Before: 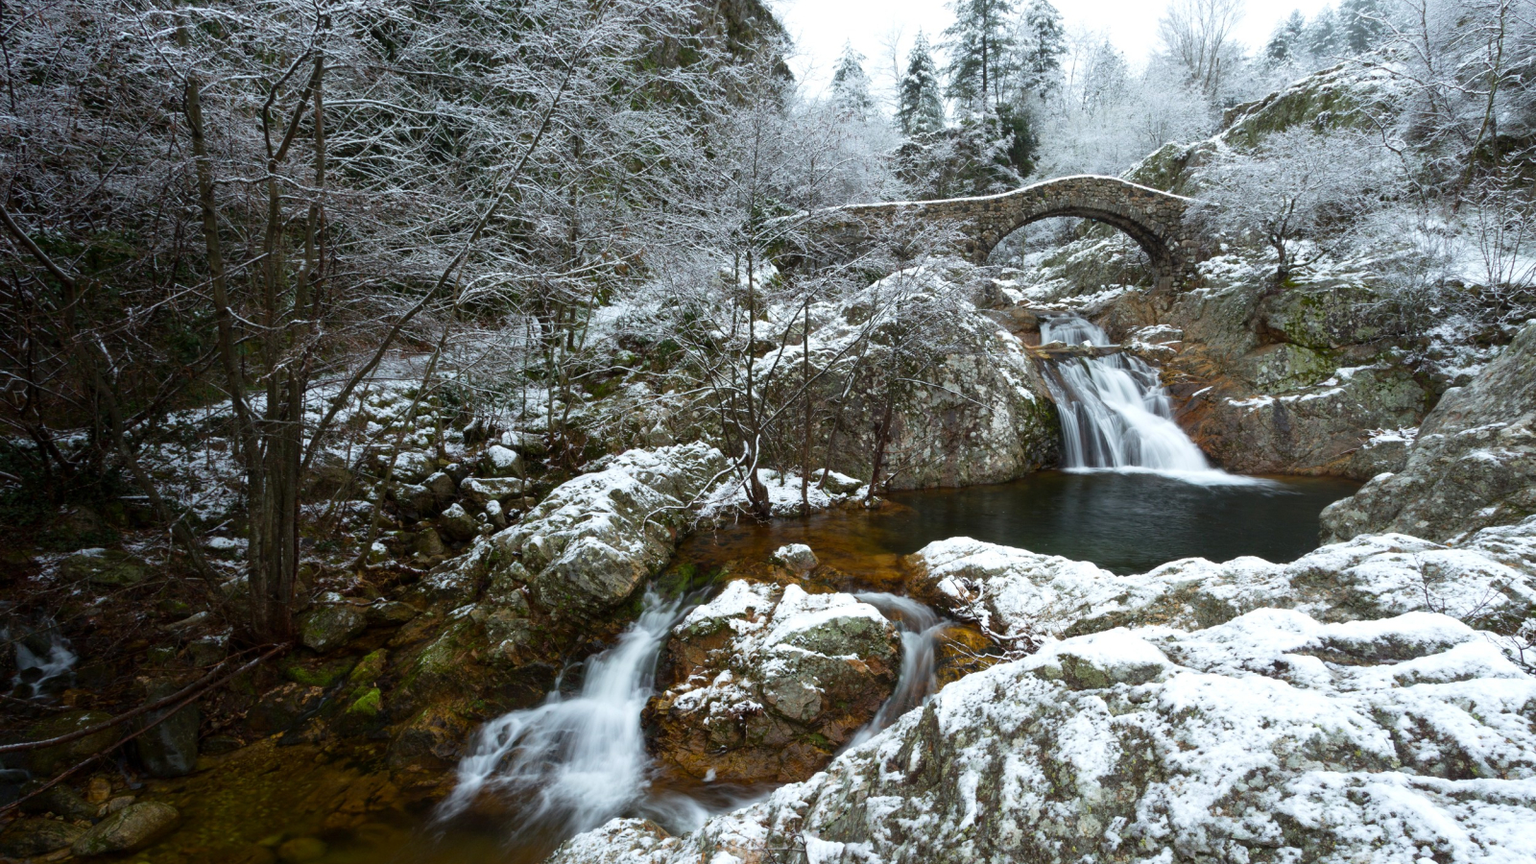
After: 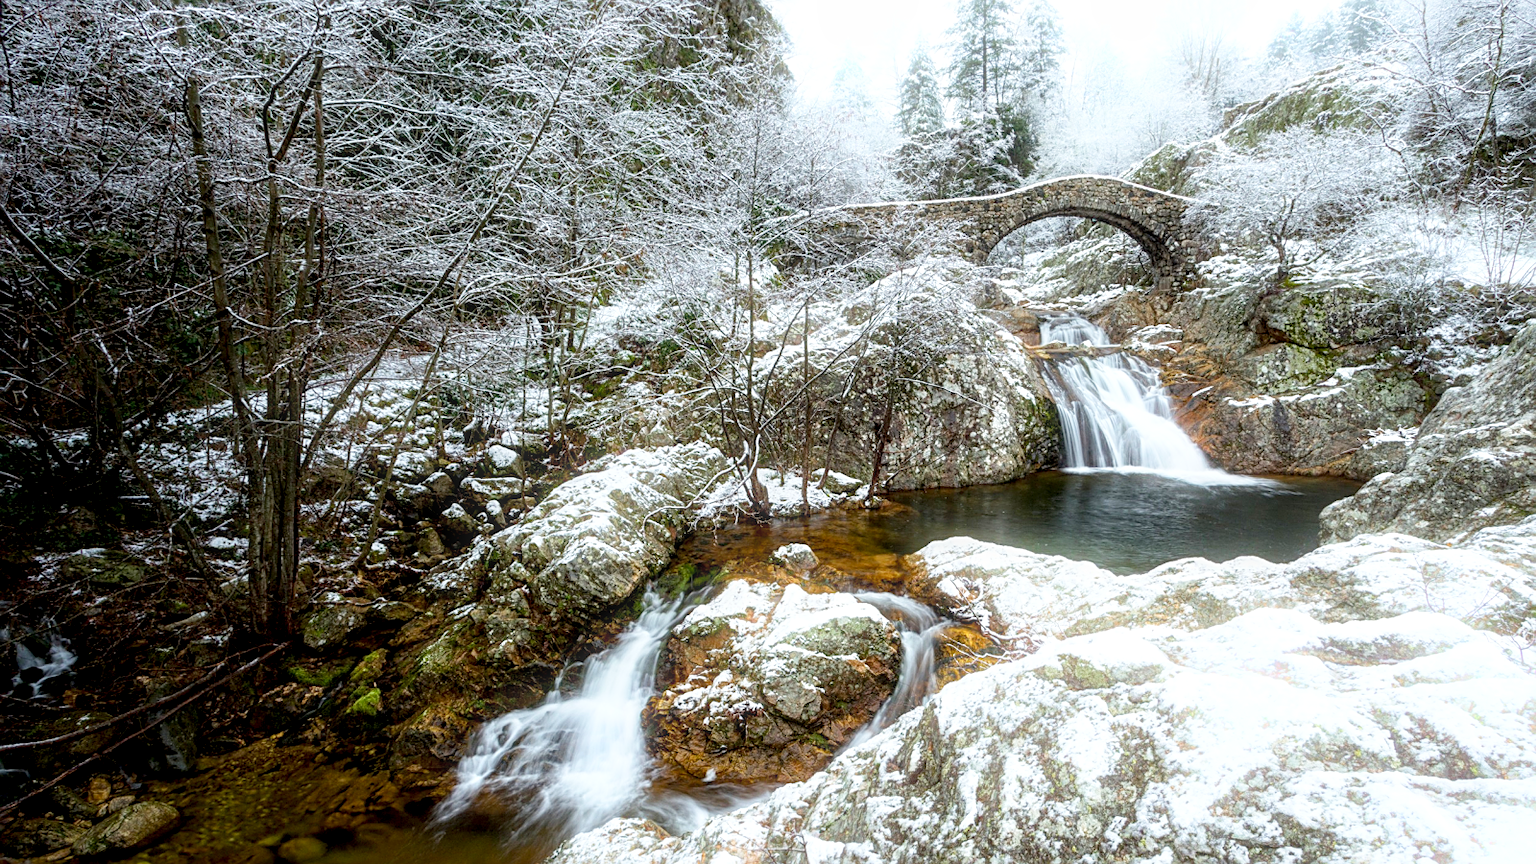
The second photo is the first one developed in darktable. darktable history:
exposure: black level correction 0.005, exposure 0.001 EV, compensate highlight preservation false
local contrast: highlights 61%, detail 143%, midtone range 0.428
sharpen: on, module defaults
bloom: size 5%, threshold 95%, strength 15%
base curve: curves: ch0 [(0, 0) (0.204, 0.334) (0.55, 0.733) (1, 1)], preserve colors none
